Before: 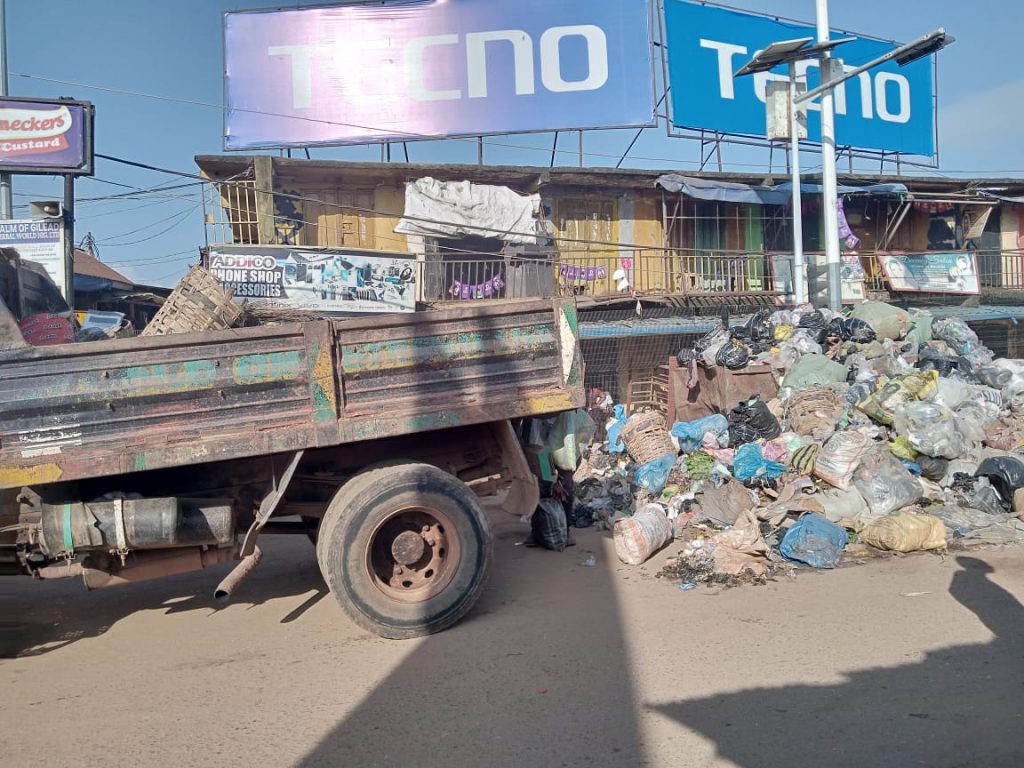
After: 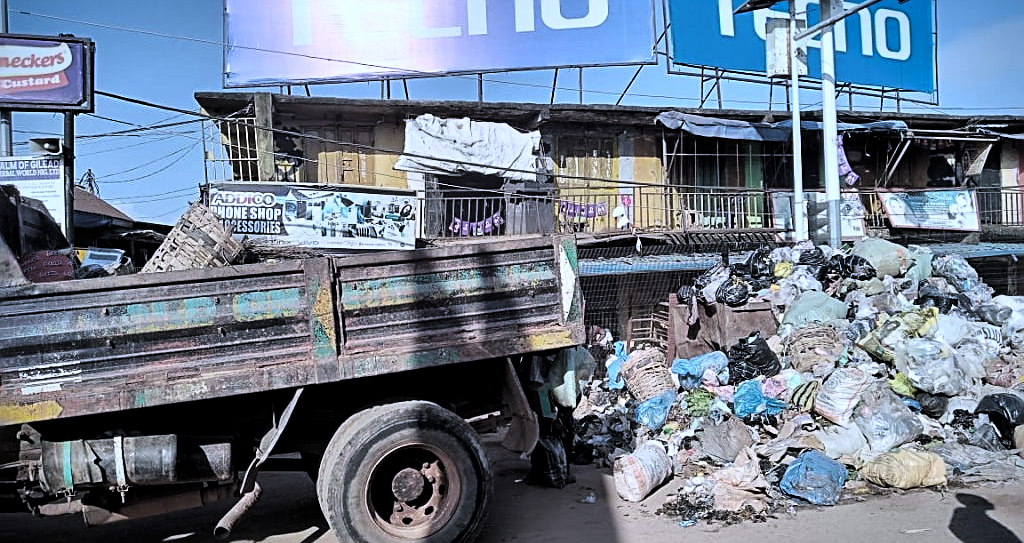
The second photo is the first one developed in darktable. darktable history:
sharpen: on, module defaults
vignetting: fall-off start 98.29%, fall-off radius 100%, brightness -1, saturation 0.5, width/height ratio 1.428
crop and rotate: top 8.293%, bottom 20.996%
white balance: red 0.926, green 1.003, blue 1.133
tone curve: curves: ch0 [(0, 0) (0.078, 0) (0.241, 0.056) (0.59, 0.574) (0.802, 0.868) (1, 1)], color space Lab, linked channels, preserve colors none
